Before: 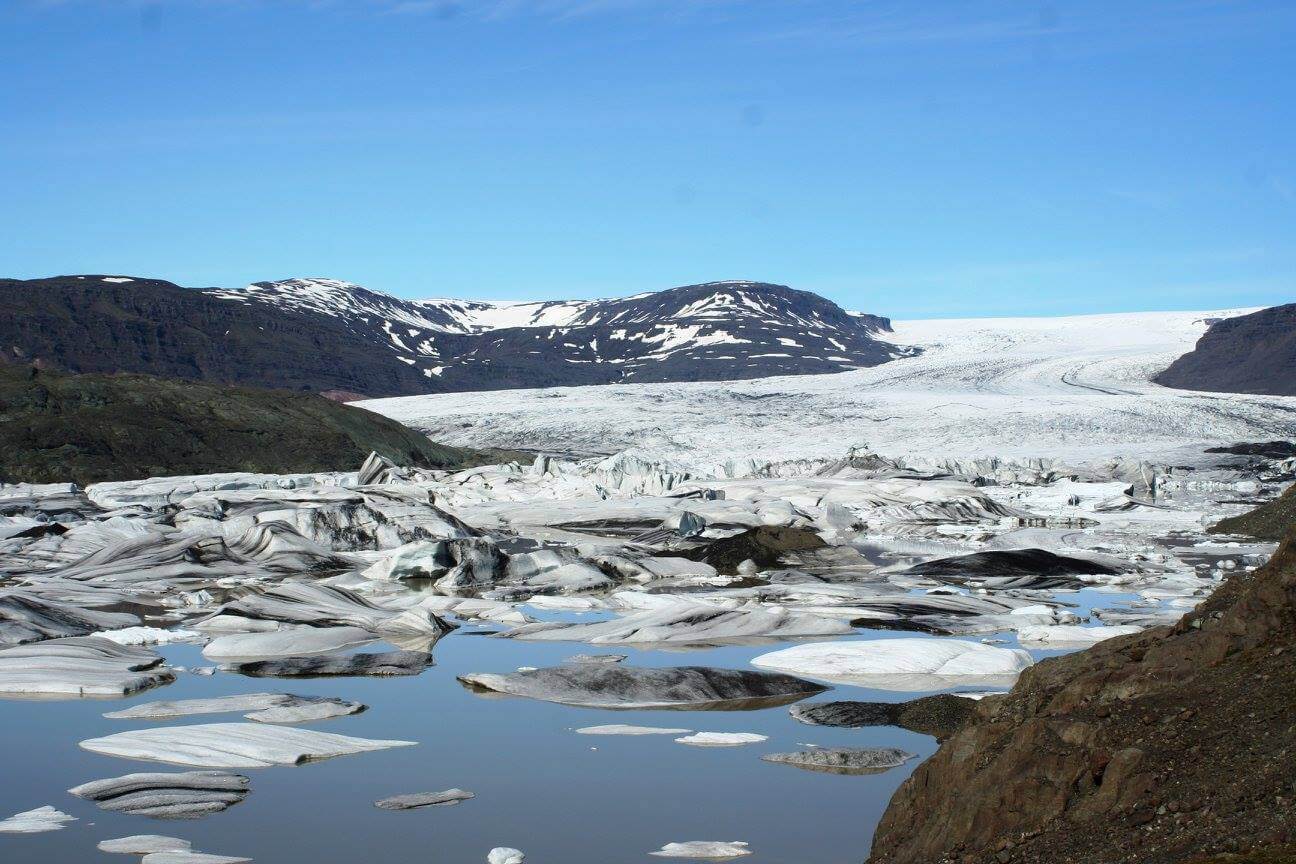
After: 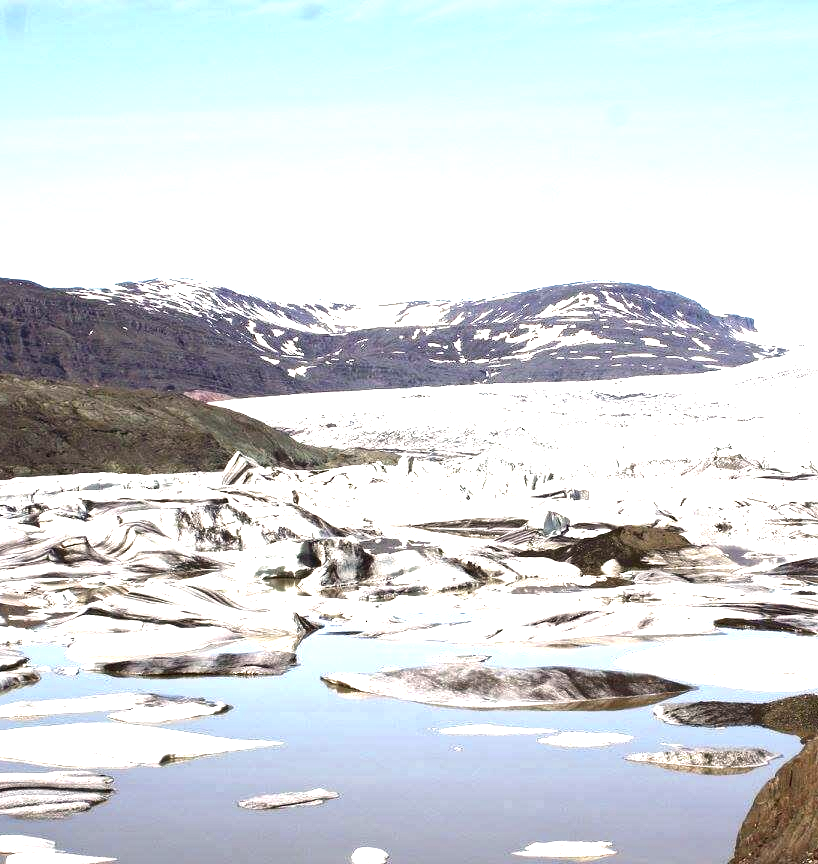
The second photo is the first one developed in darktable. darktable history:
color correction: highlights a* 6.49, highlights b* 7.93, shadows a* 6, shadows b* 7.23, saturation 0.876
crop: left 10.508%, right 26.319%
local contrast: mode bilateral grid, contrast 19, coarseness 20, detail 150%, midtone range 0.2
exposure: black level correction 0, exposure 1.92 EV, compensate highlight preservation false
tone equalizer: -8 EV 0.28 EV, -7 EV 0.401 EV, -6 EV 0.45 EV, -5 EV 0.283 EV, -3 EV -0.252 EV, -2 EV -0.429 EV, -1 EV -0.393 EV, +0 EV -0.242 EV, mask exposure compensation -0.514 EV
